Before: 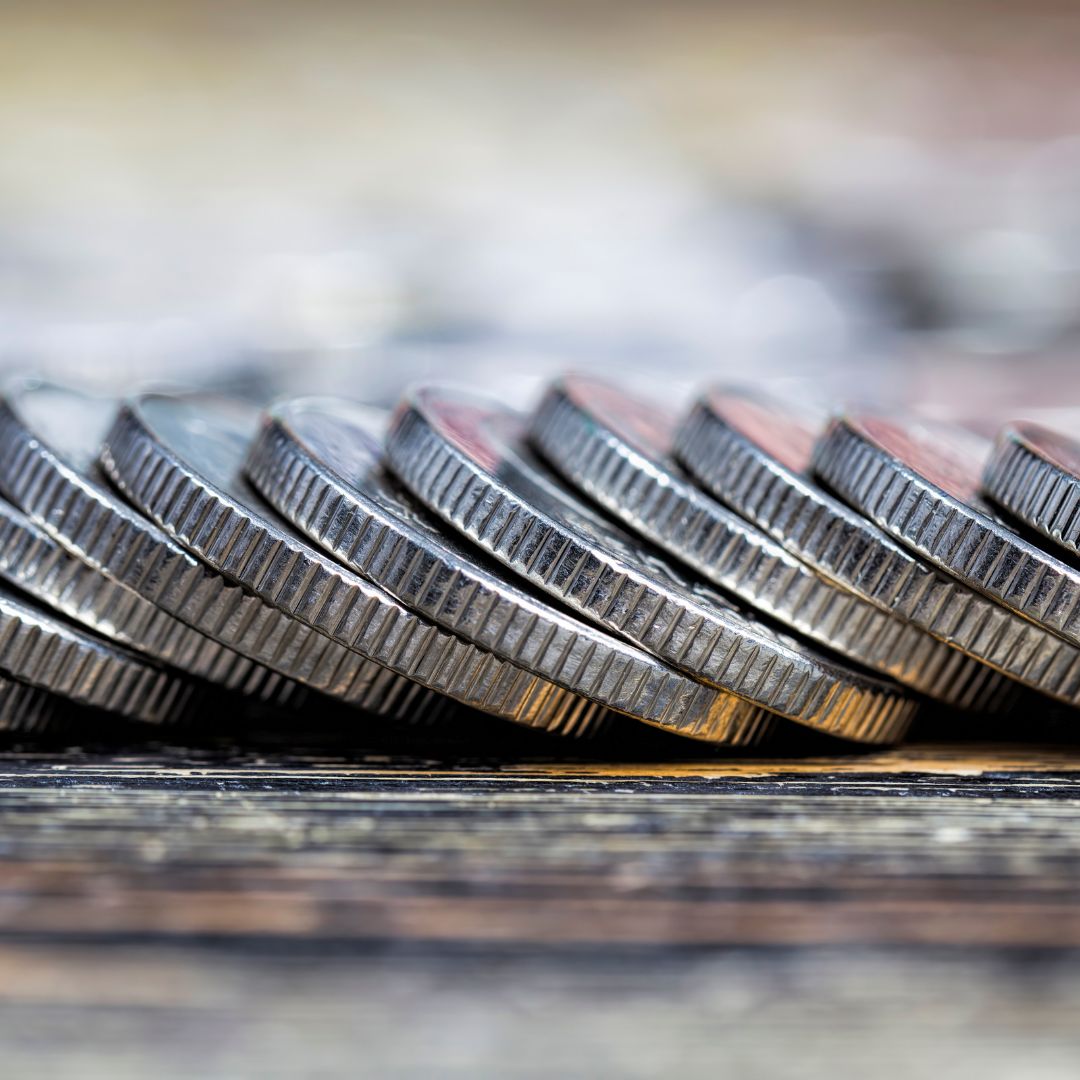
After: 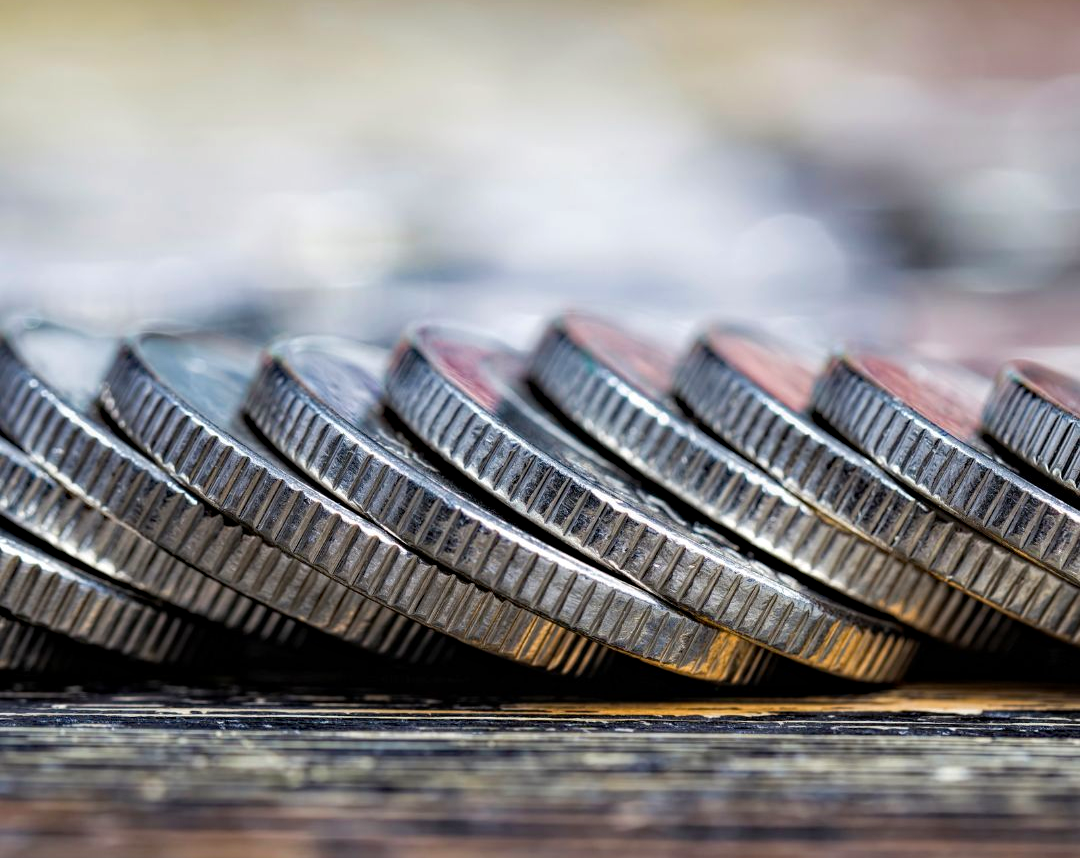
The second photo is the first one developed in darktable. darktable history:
haze removal: strength 0.292, distance 0.249, compatibility mode true, adaptive false
crop and rotate: top 5.649%, bottom 14.827%
